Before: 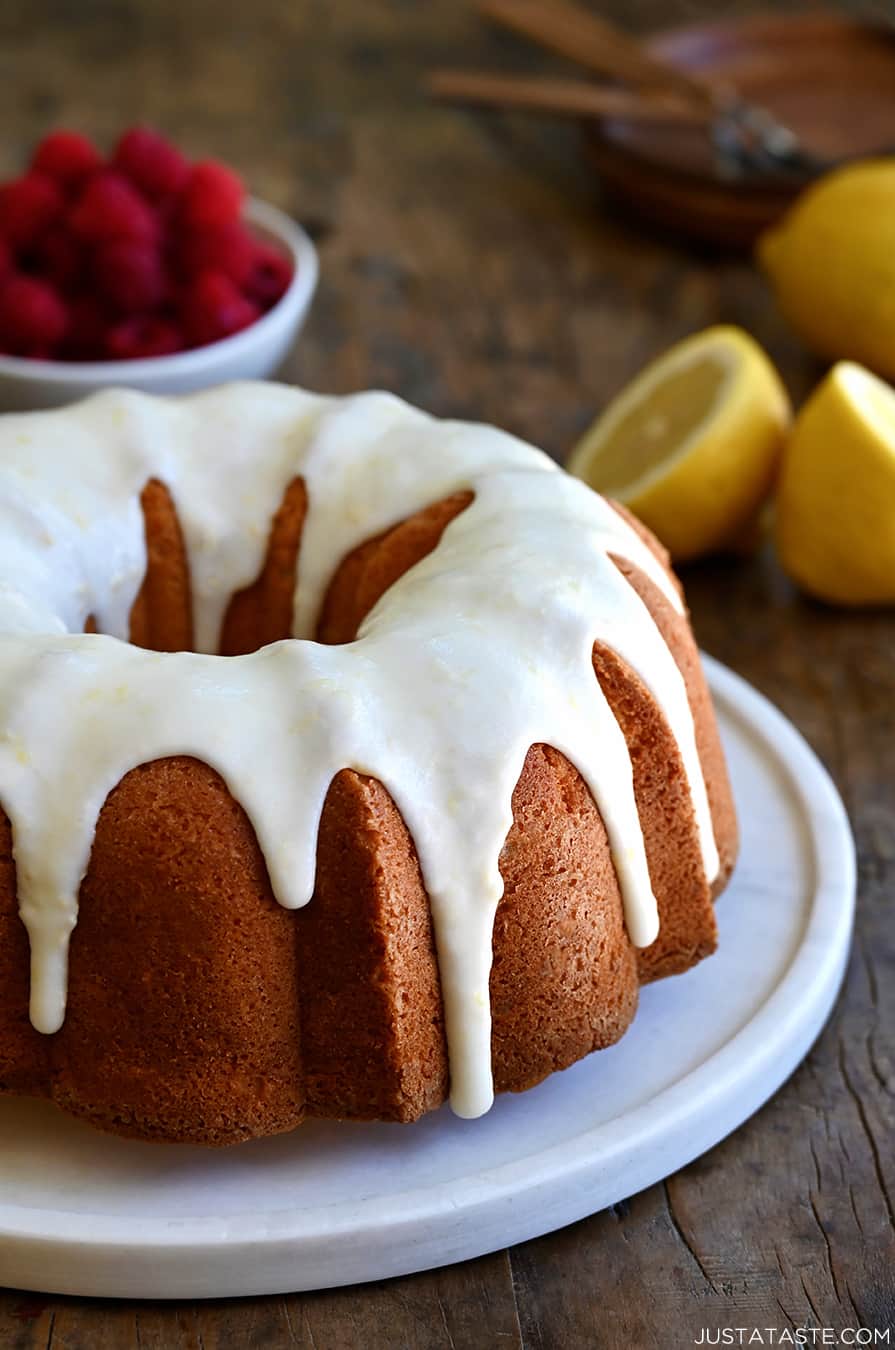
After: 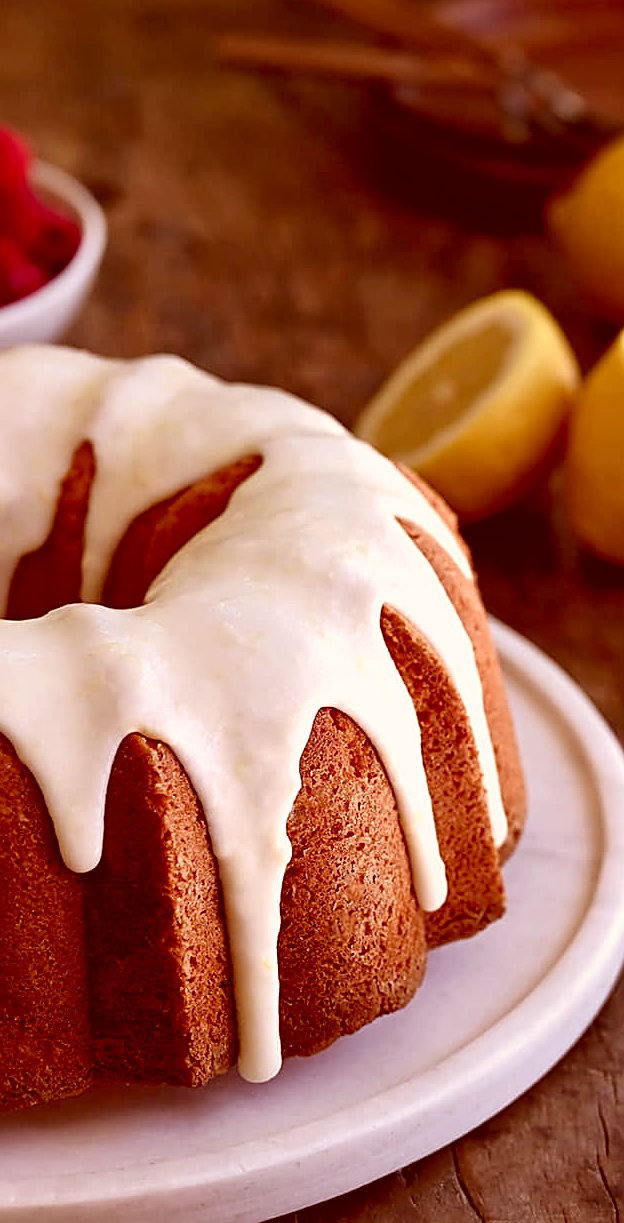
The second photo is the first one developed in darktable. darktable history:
crop and rotate: left 23.863%, top 2.737%, right 6.312%, bottom 6.67%
tone equalizer: -8 EV -1.85 EV, -7 EV -1.14 EV, -6 EV -1.65 EV
color correction: highlights a* 9.02, highlights b* 8.57, shadows a* 39.44, shadows b* 39.31, saturation 0.79
exposure: compensate highlight preservation false
sharpen: on, module defaults
contrast brightness saturation: contrast 0.075
